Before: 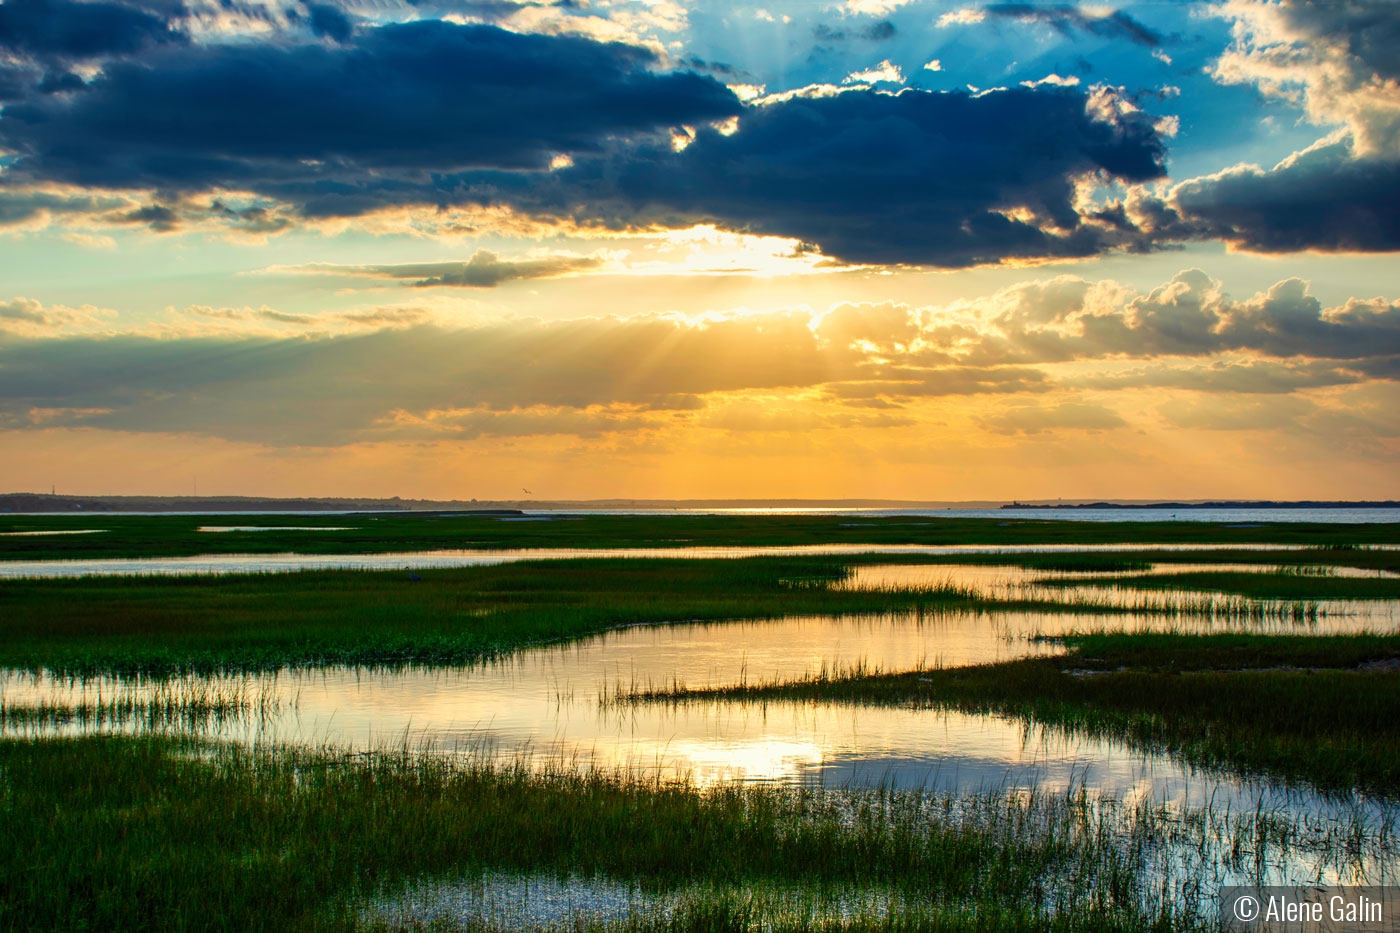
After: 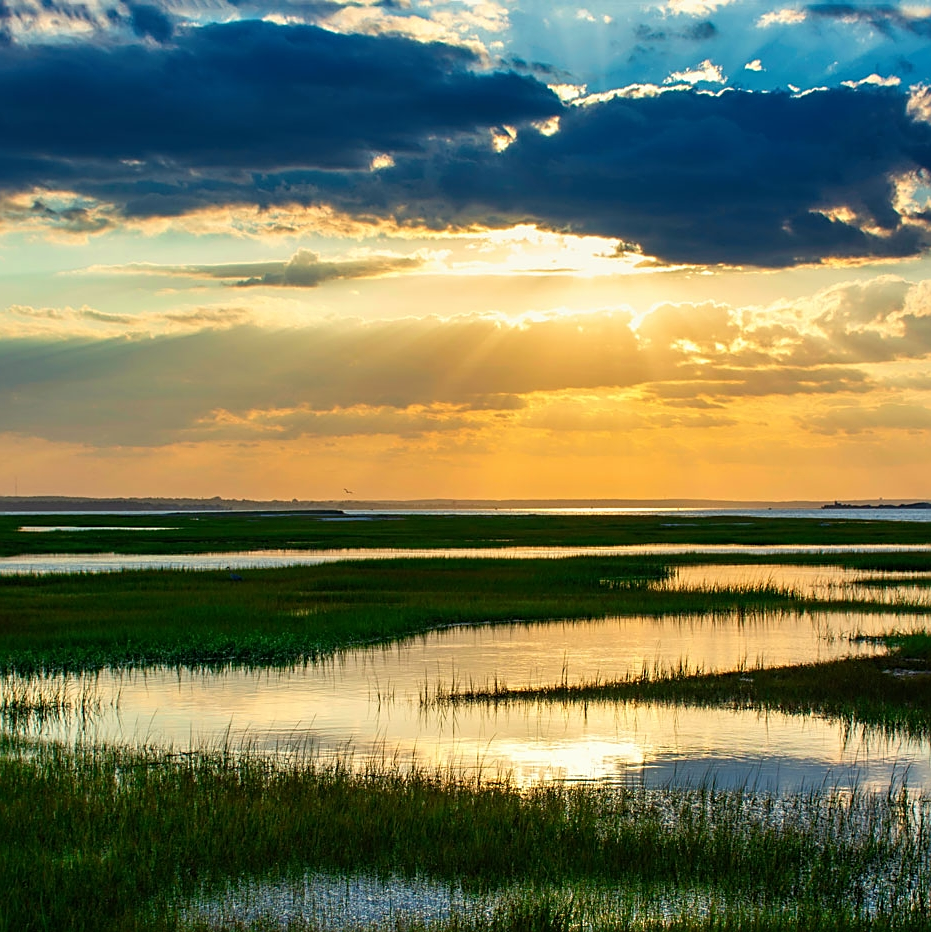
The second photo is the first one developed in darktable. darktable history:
crop and rotate: left 12.89%, right 20.601%
sharpen: amount 0.494
